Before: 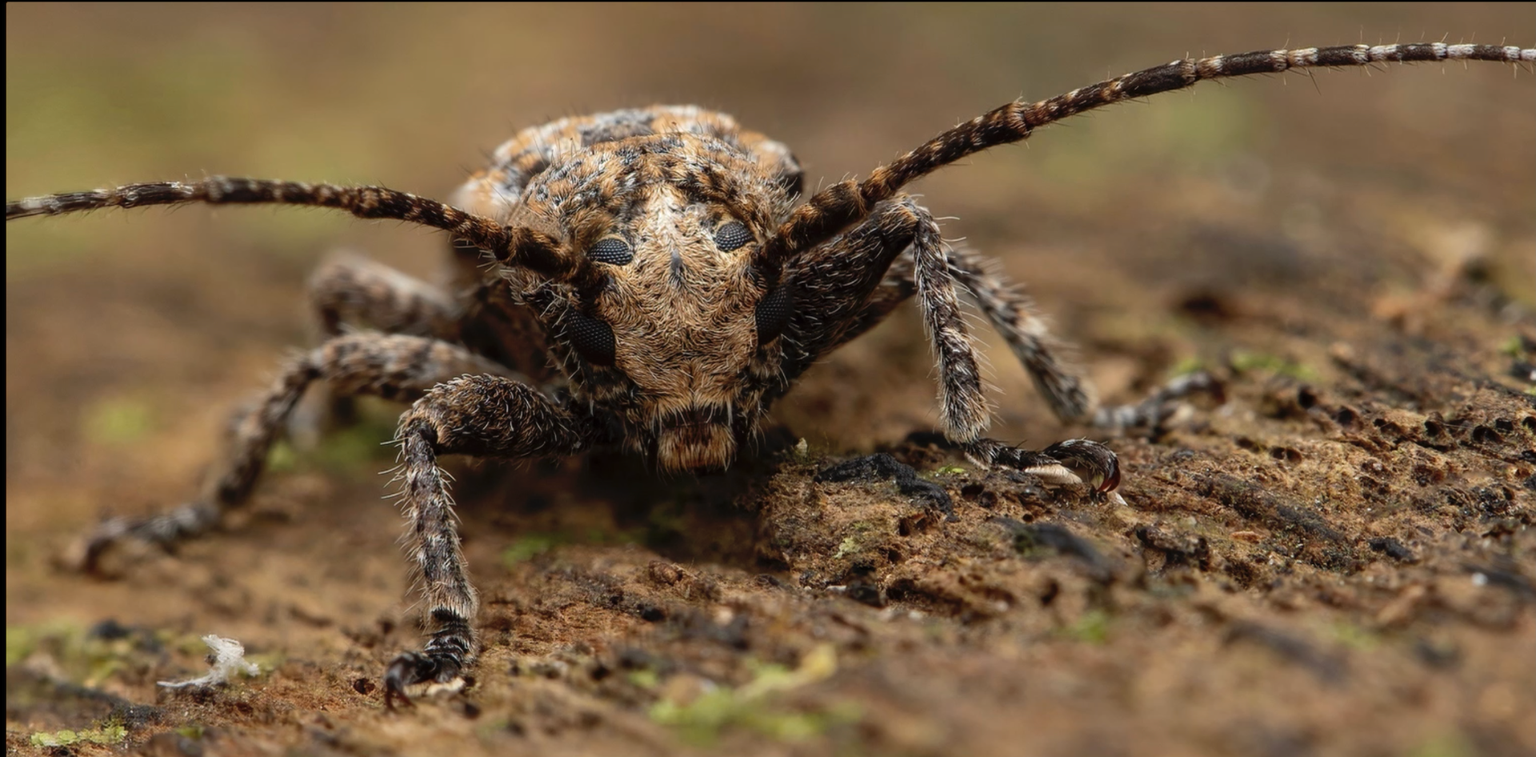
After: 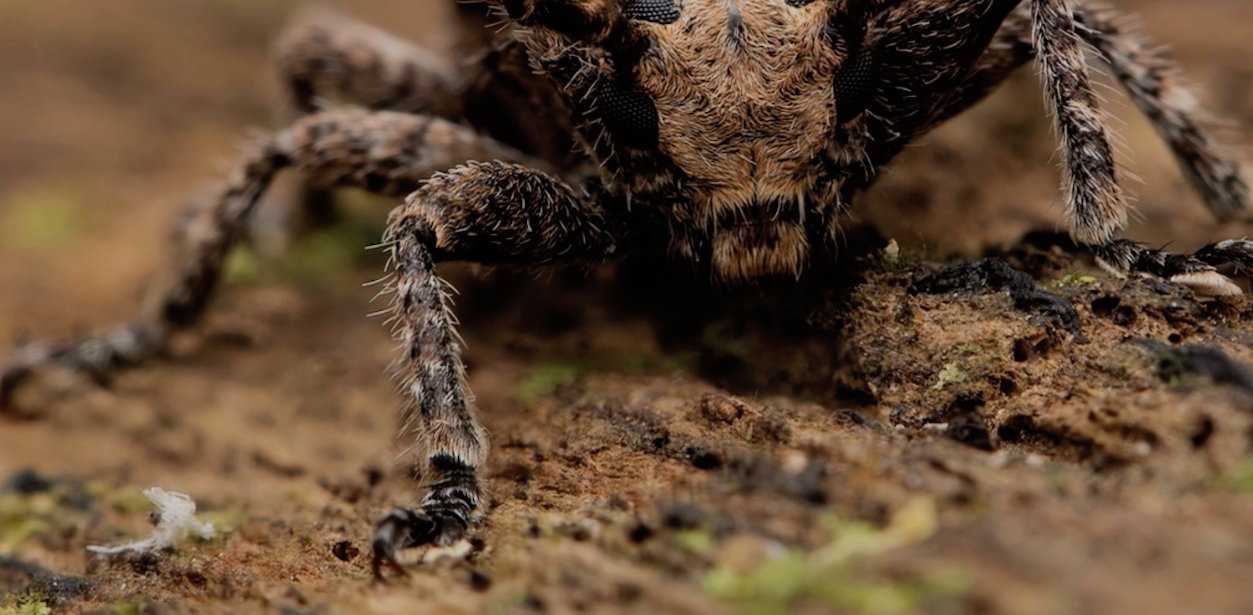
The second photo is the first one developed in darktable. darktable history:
crop and rotate: angle -0.82°, left 3.85%, top 31.828%, right 27.992%
rotate and perspective: rotation -1°, crop left 0.011, crop right 0.989, crop top 0.025, crop bottom 0.975
filmic rgb: black relative exposure -7.65 EV, white relative exposure 4.56 EV, hardness 3.61
graduated density: density 0.38 EV, hardness 21%, rotation -6.11°, saturation 32%
